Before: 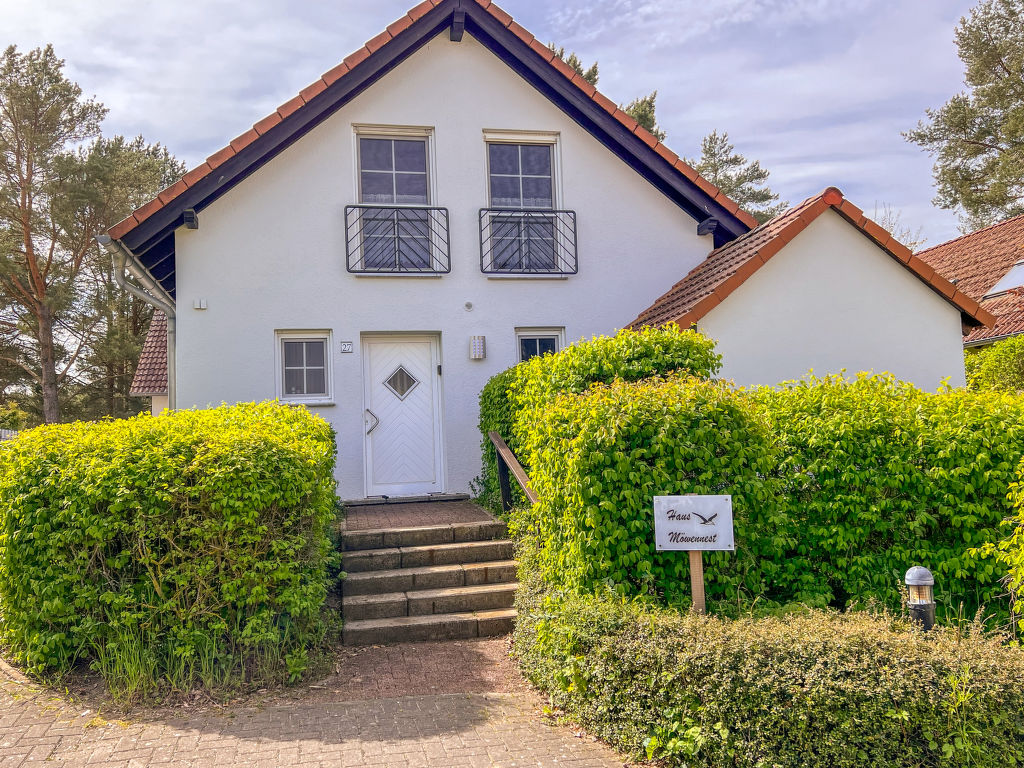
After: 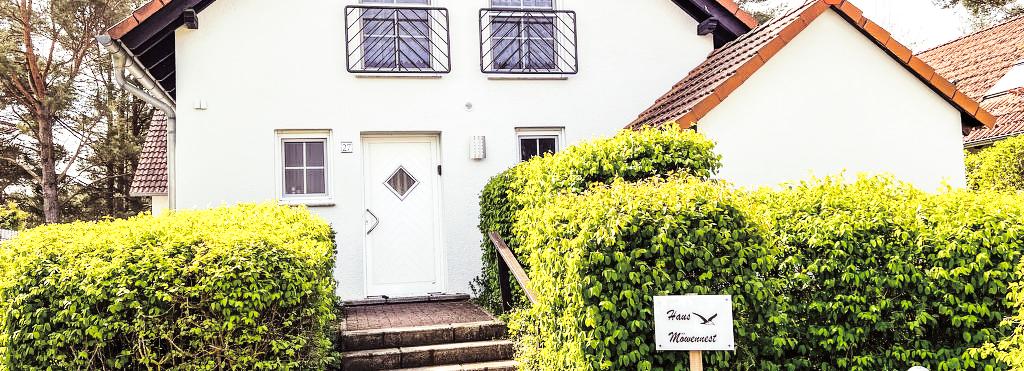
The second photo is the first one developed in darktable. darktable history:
tone curve: curves: ch0 [(0, 0) (0.003, 0.013) (0.011, 0.016) (0.025, 0.023) (0.044, 0.036) (0.069, 0.051) (0.1, 0.076) (0.136, 0.107) (0.177, 0.145) (0.224, 0.186) (0.277, 0.246) (0.335, 0.311) (0.399, 0.378) (0.468, 0.462) (0.543, 0.548) (0.623, 0.636) (0.709, 0.728) (0.801, 0.816) (0.898, 0.9) (1, 1)], preserve colors none
tone equalizer: -8 EV -0.75 EV, -7 EV -0.7 EV, -6 EV -0.6 EV, -5 EV -0.4 EV, -3 EV 0.4 EV, -2 EV 0.6 EV, -1 EV 0.7 EV, +0 EV 0.75 EV, edges refinement/feathering 500, mask exposure compensation -1.57 EV, preserve details no
split-toning: shadows › saturation 0.2
crop and rotate: top 26.056%, bottom 25.543%
base curve: curves: ch0 [(0, 0) (0.028, 0.03) (0.121, 0.232) (0.46, 0.748) (0.859, 0.968) (1, 1)], preserve colors none
